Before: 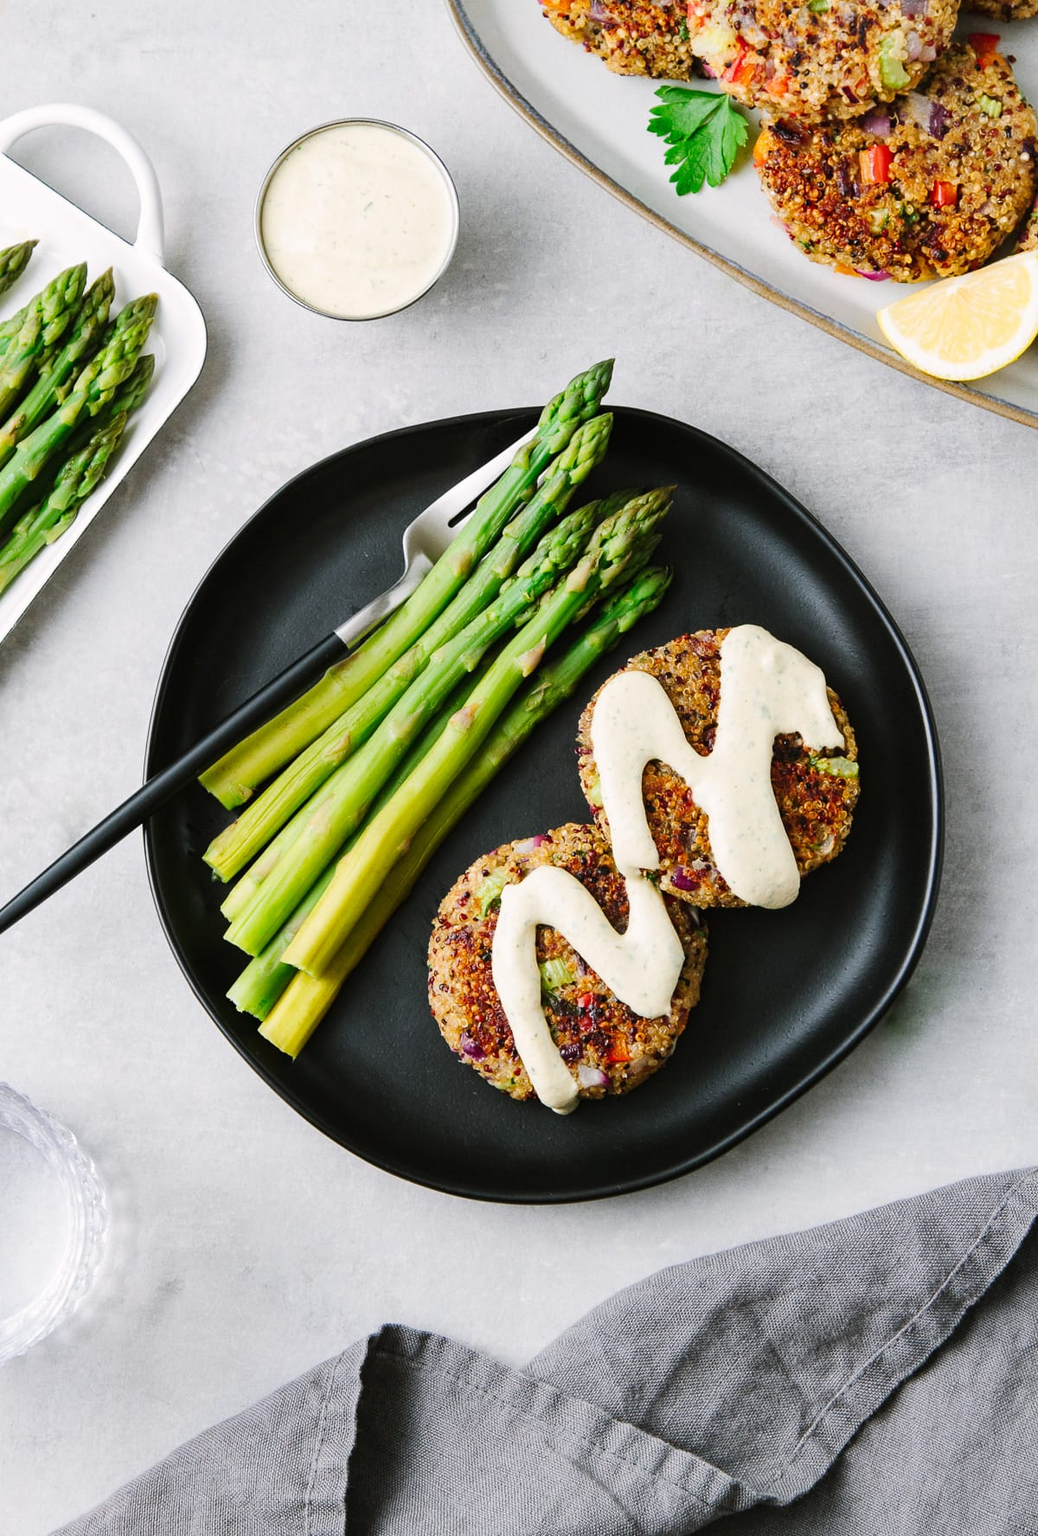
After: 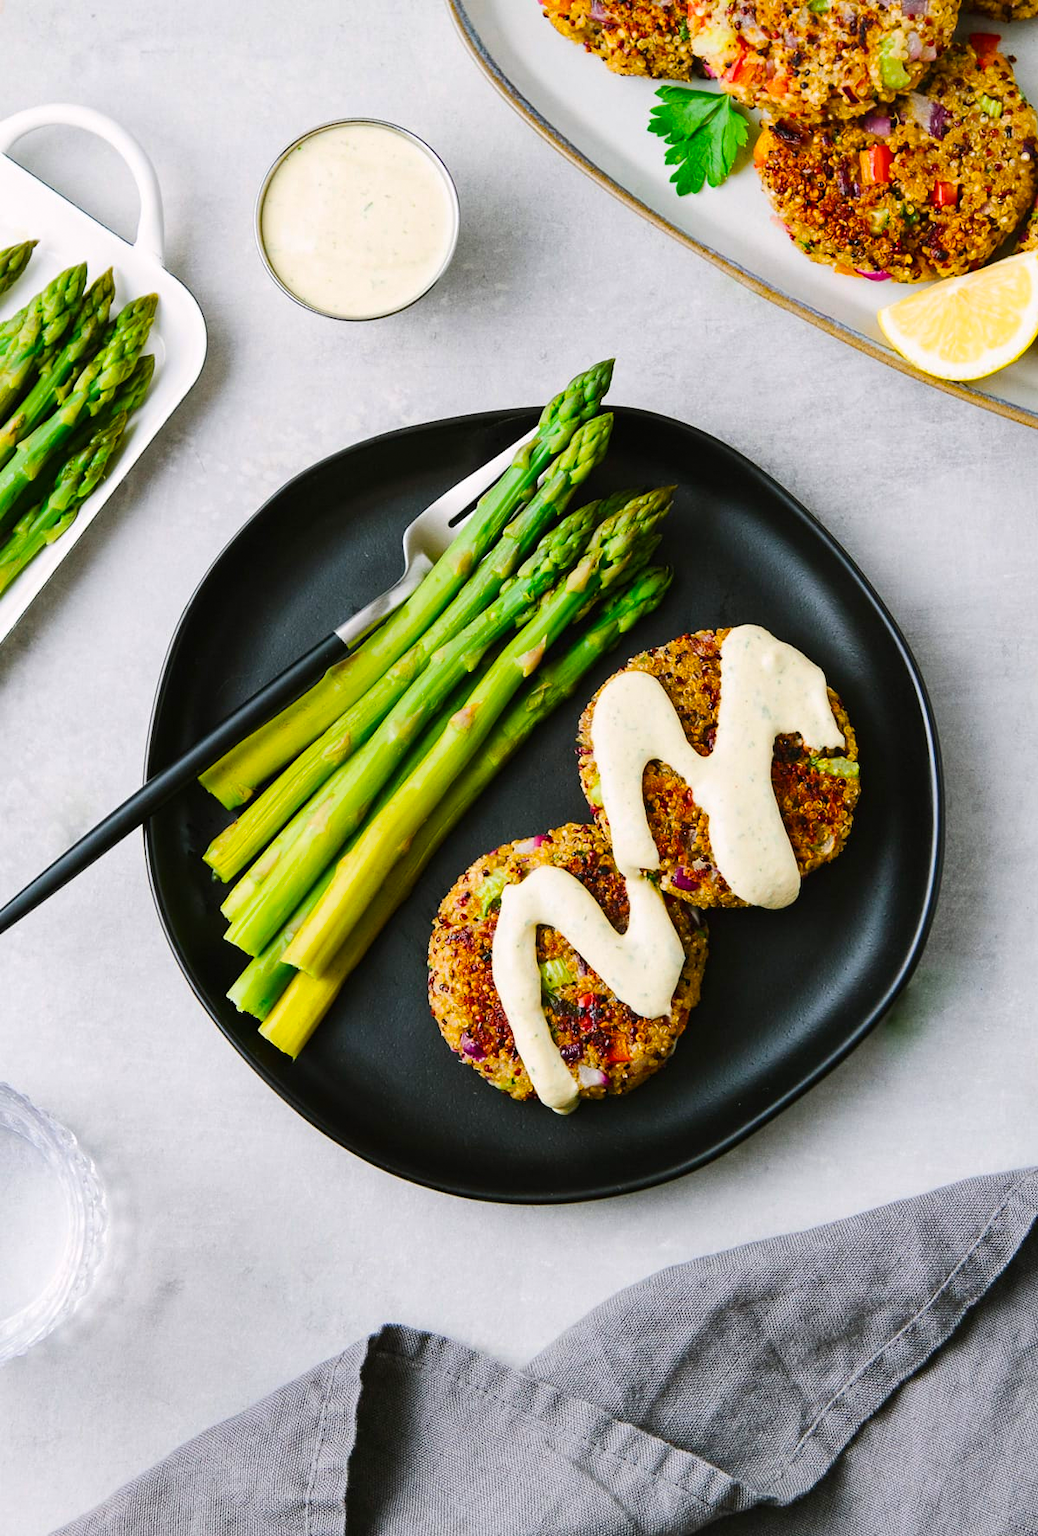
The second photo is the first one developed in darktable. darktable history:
color balance rgb: linear chroma grading › global chroma 15%, perceptual saturation grading › global saturation 30%
grain: coarseness 0.81 ISO, strength 1.34%, mid-tones bias 0%
